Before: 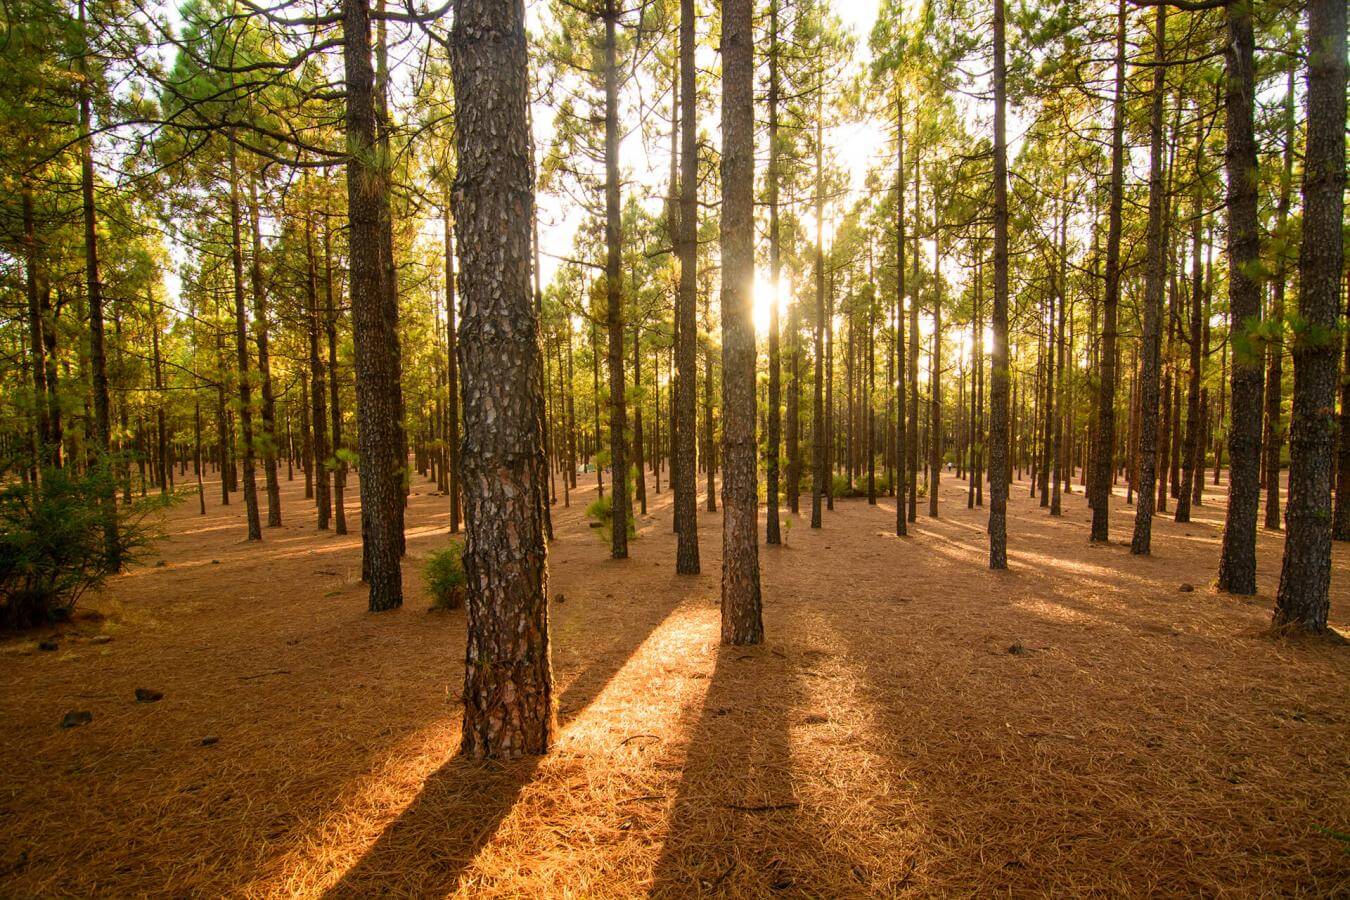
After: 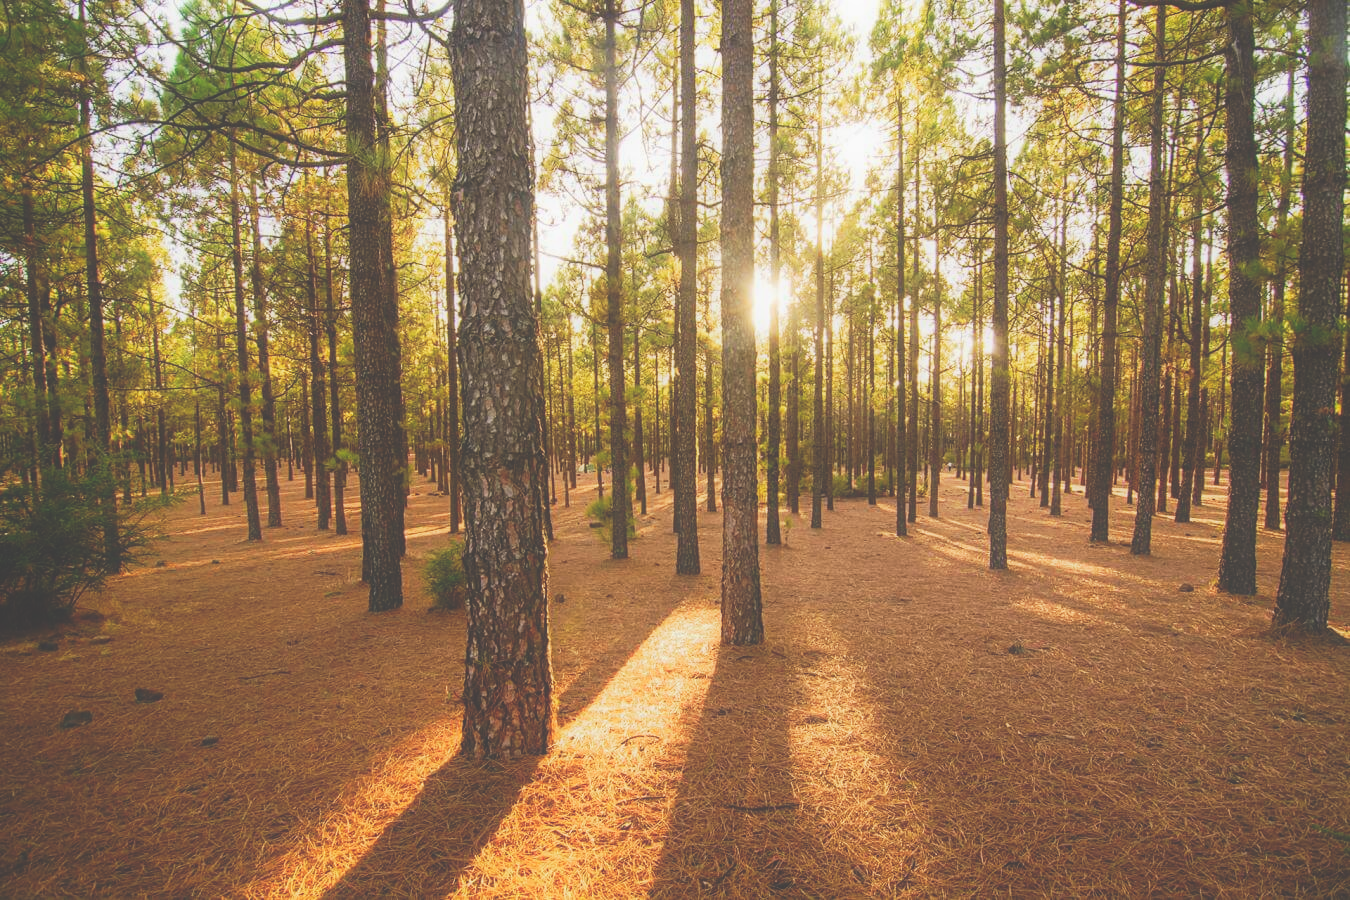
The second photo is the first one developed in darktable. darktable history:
contrast equalizer: y [[0.5, 0.486, 0.447, 0.446, 0.489, 0.5], [0.5 ×6], [0.5 ×6], [0 ×6], [0 ×6]]
tone curve: curves: ch0 [(0, 0) (0.003, 0.026) (0.011, 0.03) (0.025, 0.047) (0.044, 0.082) (0.069, 0.119) (0.1, 0.157) (0.136, 0.19) (0.177, 0.231) (0.224, 0.27) (0.277, 0.318) (0.335, 0.383) (0.399, 0.456) (0.468, 0.532) (0.543, 0.618) (0.623, 0.71) (0.709, 0.786) (0.801, 0.851) (0.898, 0.908) (1, 1)], preserve colors none
exposure: black level correction -0.03, compensate highlight preservation false
